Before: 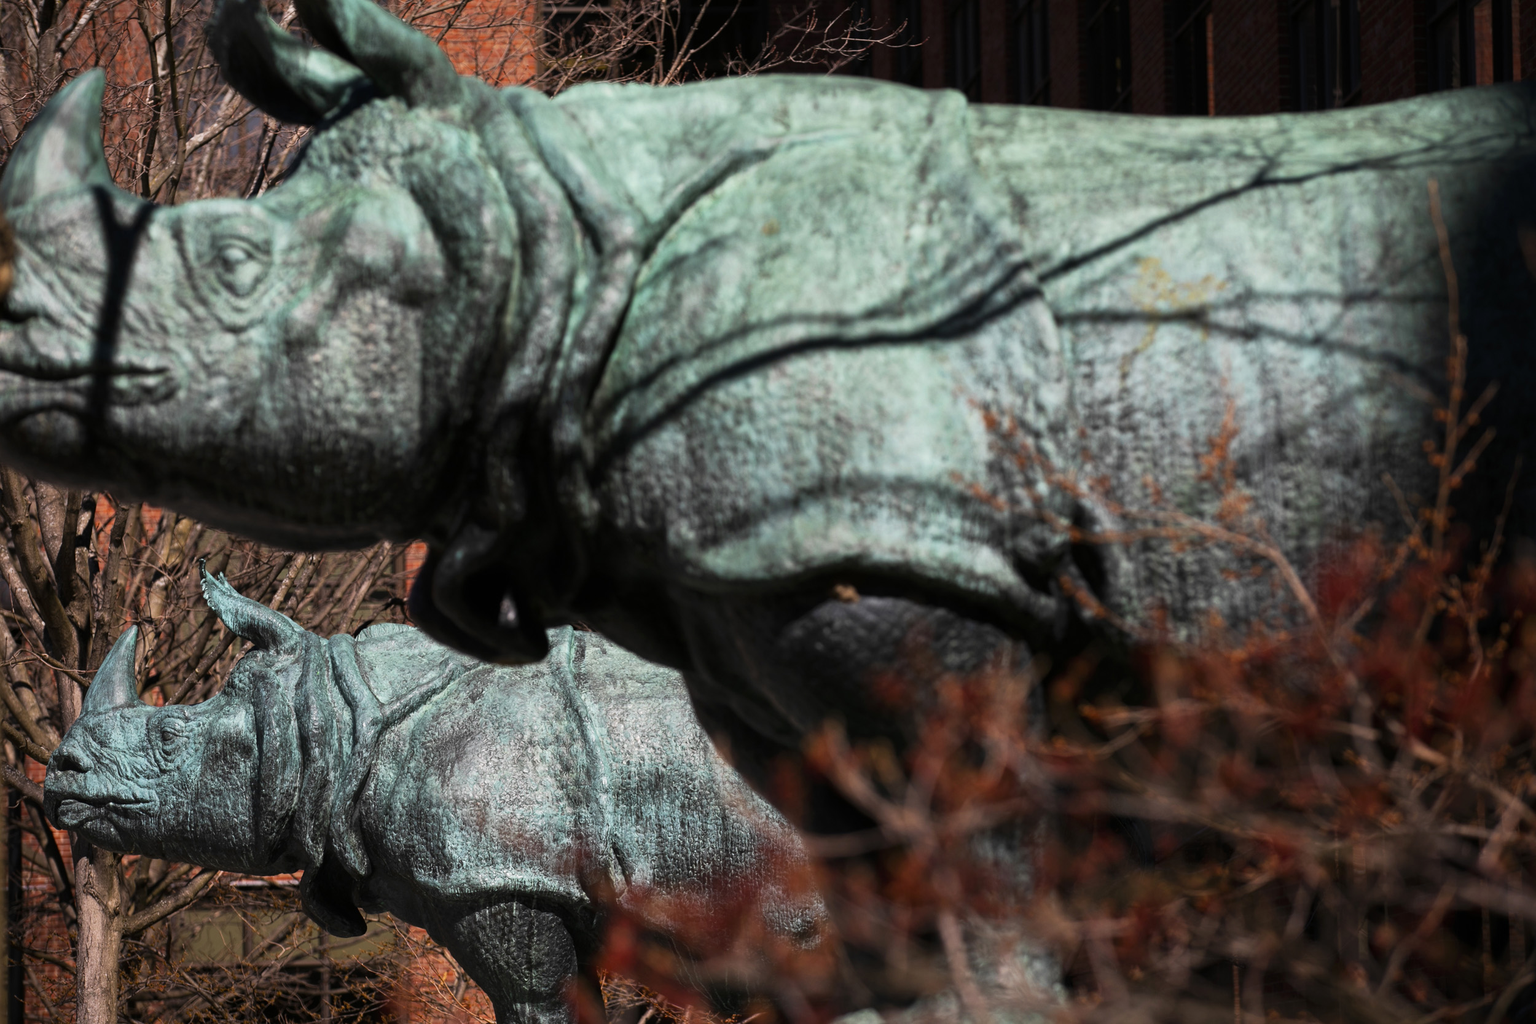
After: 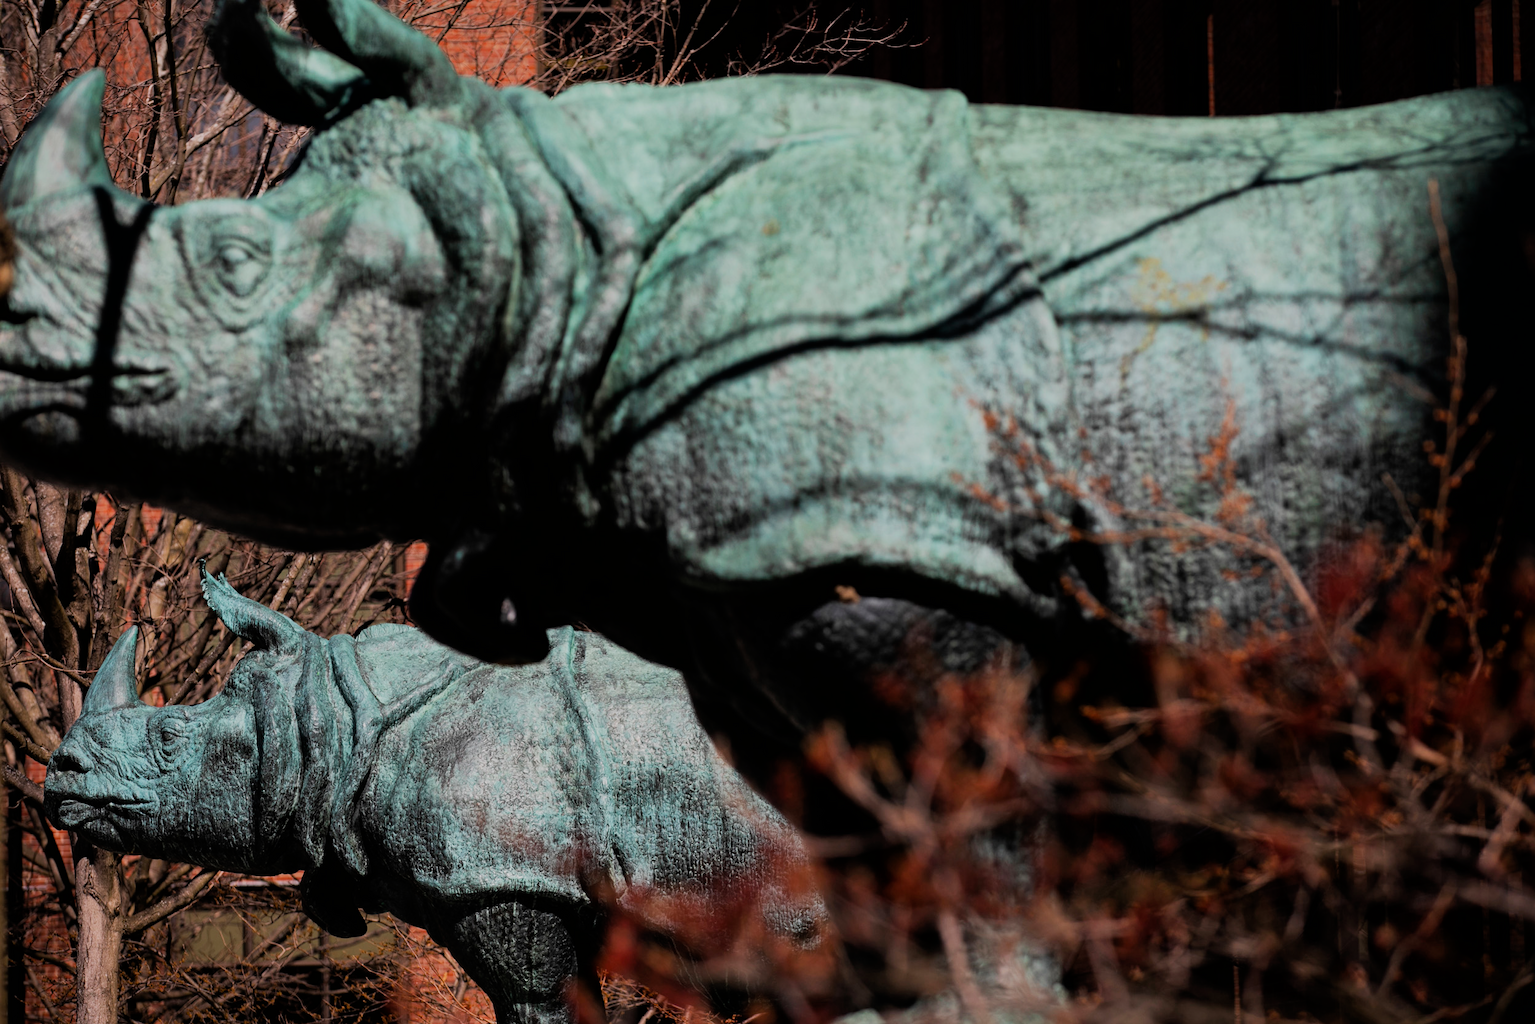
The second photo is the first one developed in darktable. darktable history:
filmic rgb: black relative exposure -7.65 EV, white relative exposure 4.56 EV, hardness 3.61
exposure: compensate highlight preservation false
